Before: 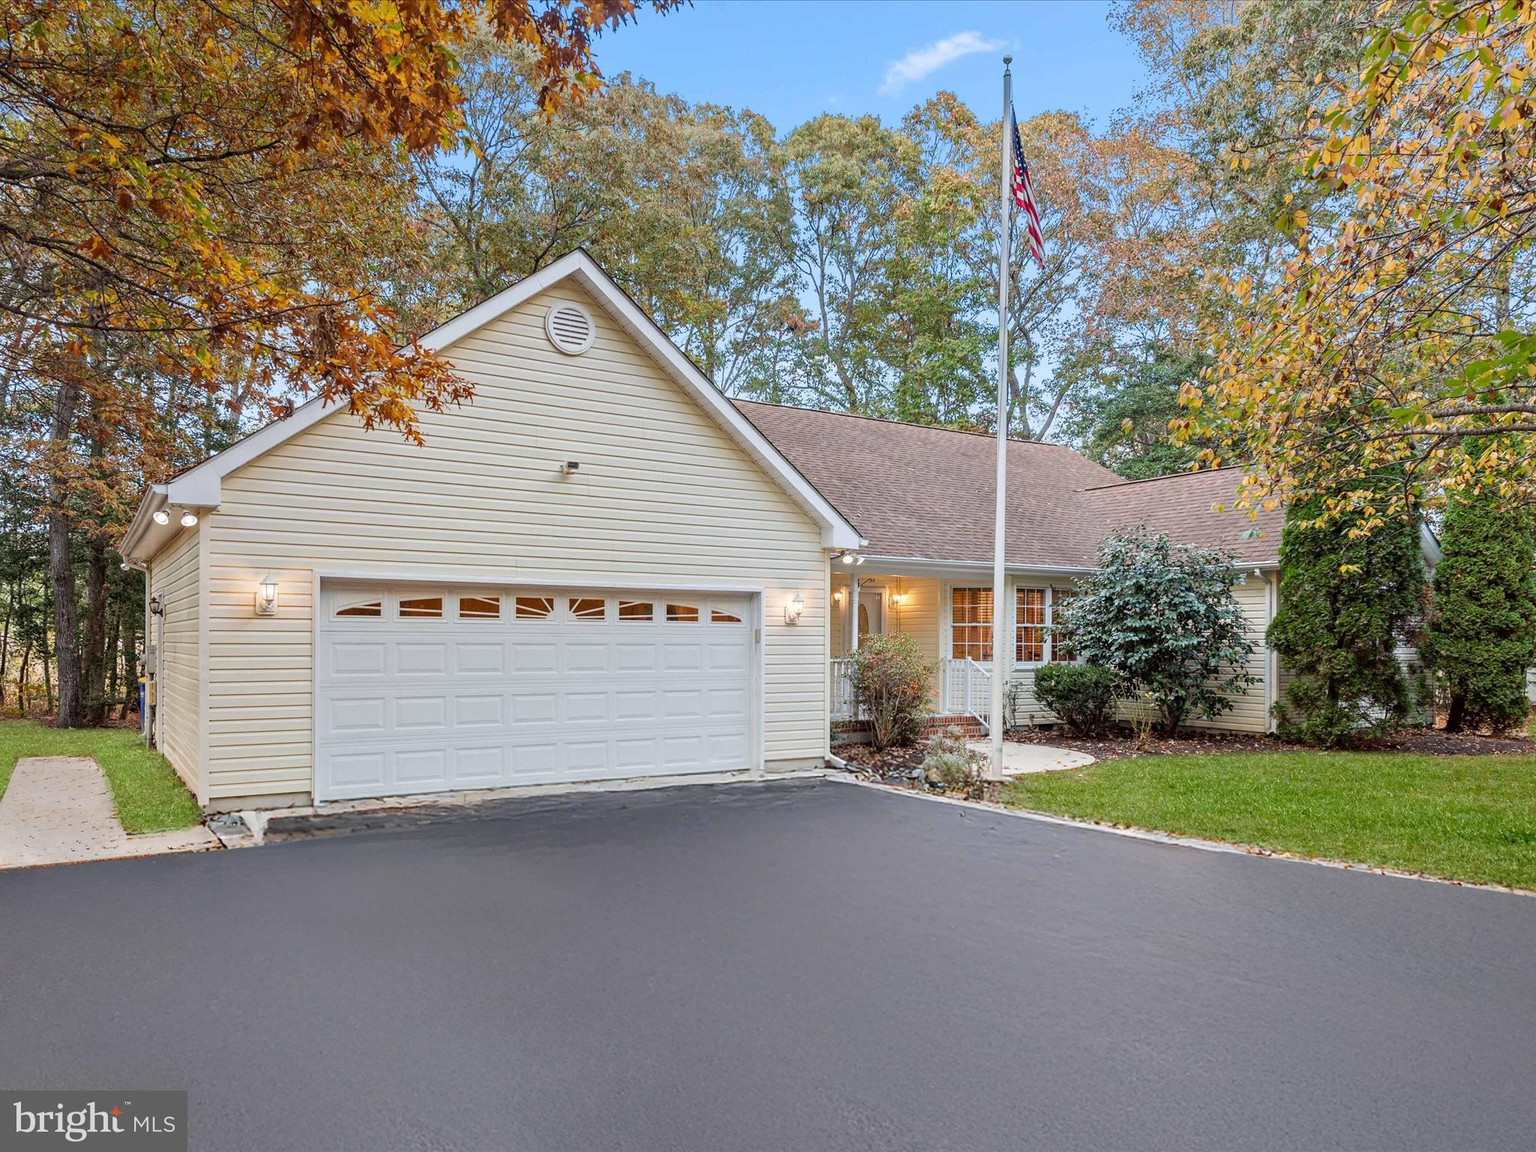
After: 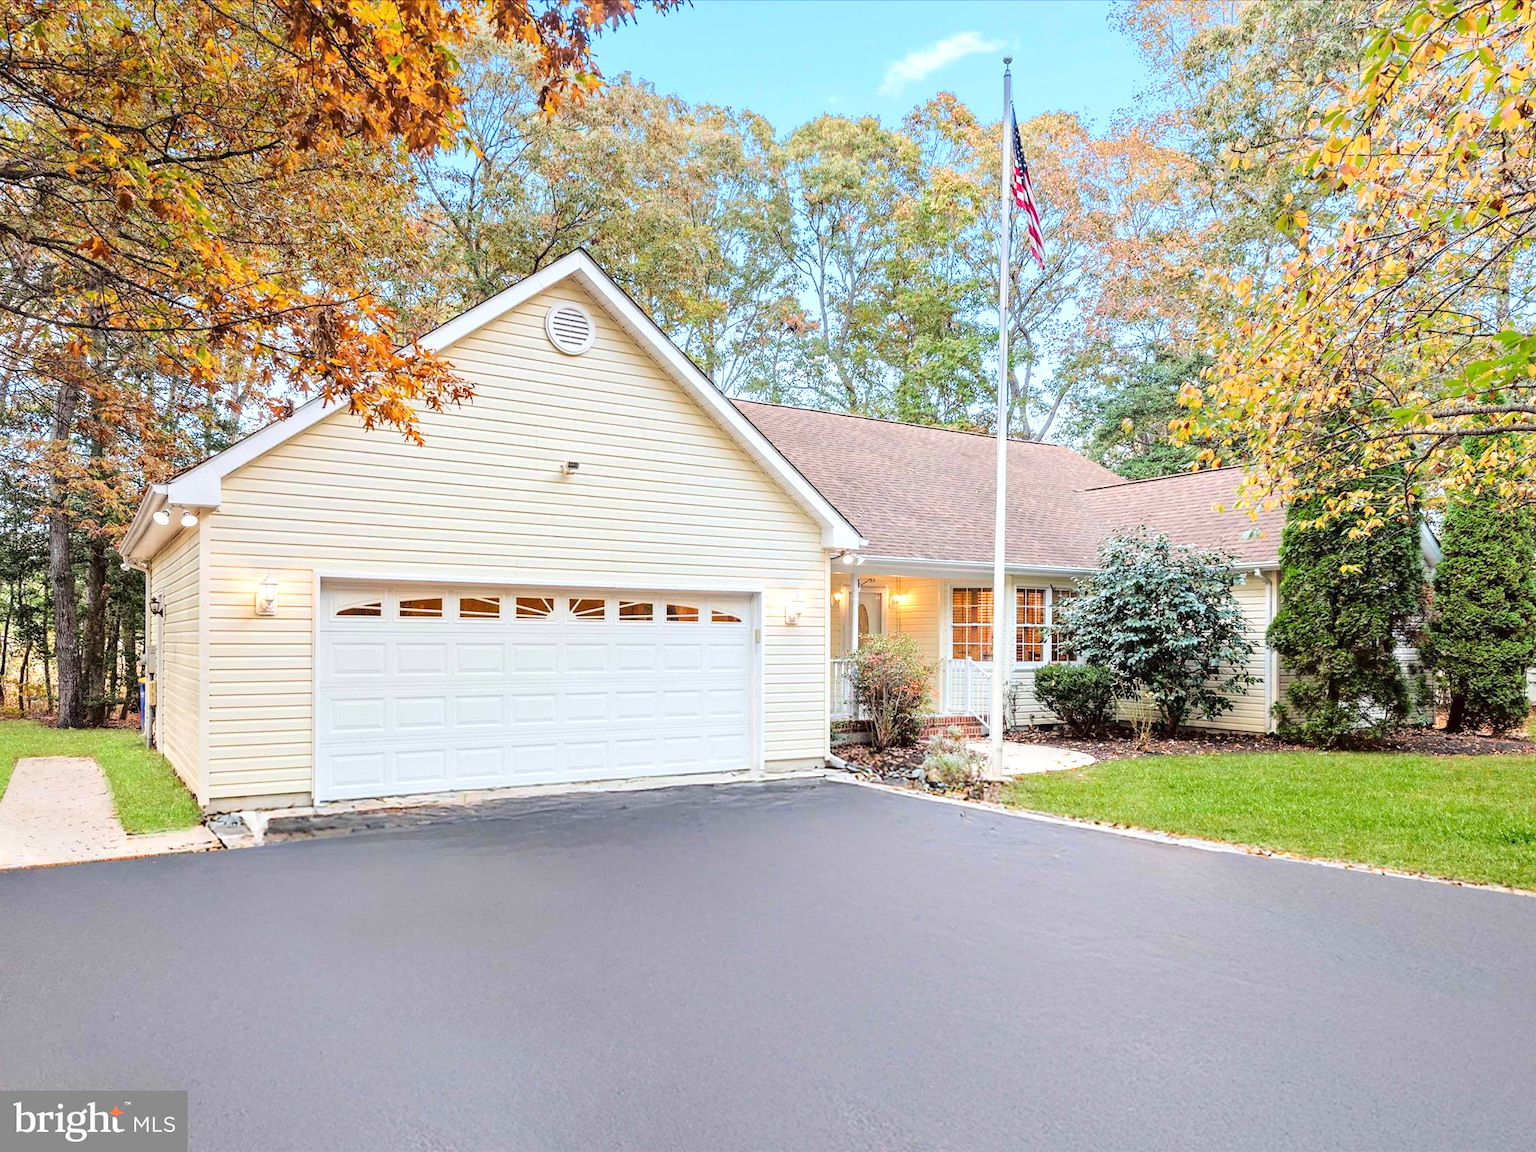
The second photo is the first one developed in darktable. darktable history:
exposure: exposure 0.643 EV, compensate exposure bias true, compensate highlight preservation false
tone curve: curves: ch0 [(0, 0.01) (0.097, 0.07) (0.204, 0.173) (0.447, 0.517) (0.539, 0.624) (0.733, 0.791) (0.879, 0.898) (1, 0.98)]; ch1 [(0, 0) (0.393, 0.415) (0.447, 0.448) (0.485, 0.494) (0.523, 0.509) (0.545, 0.541) (0.574, 0.561) (0.648, 0.674) (1, 1)]; ch2 [(0, 0) (0.369, 0.388) (0.449, 0.431) (0.499, 0.5) (0.521, 0.51) (0.53, 0.54) (0.564, 0.569) (0.674, 0.735) (1, 1)], color space Lab, linked channels, preserve colors none
